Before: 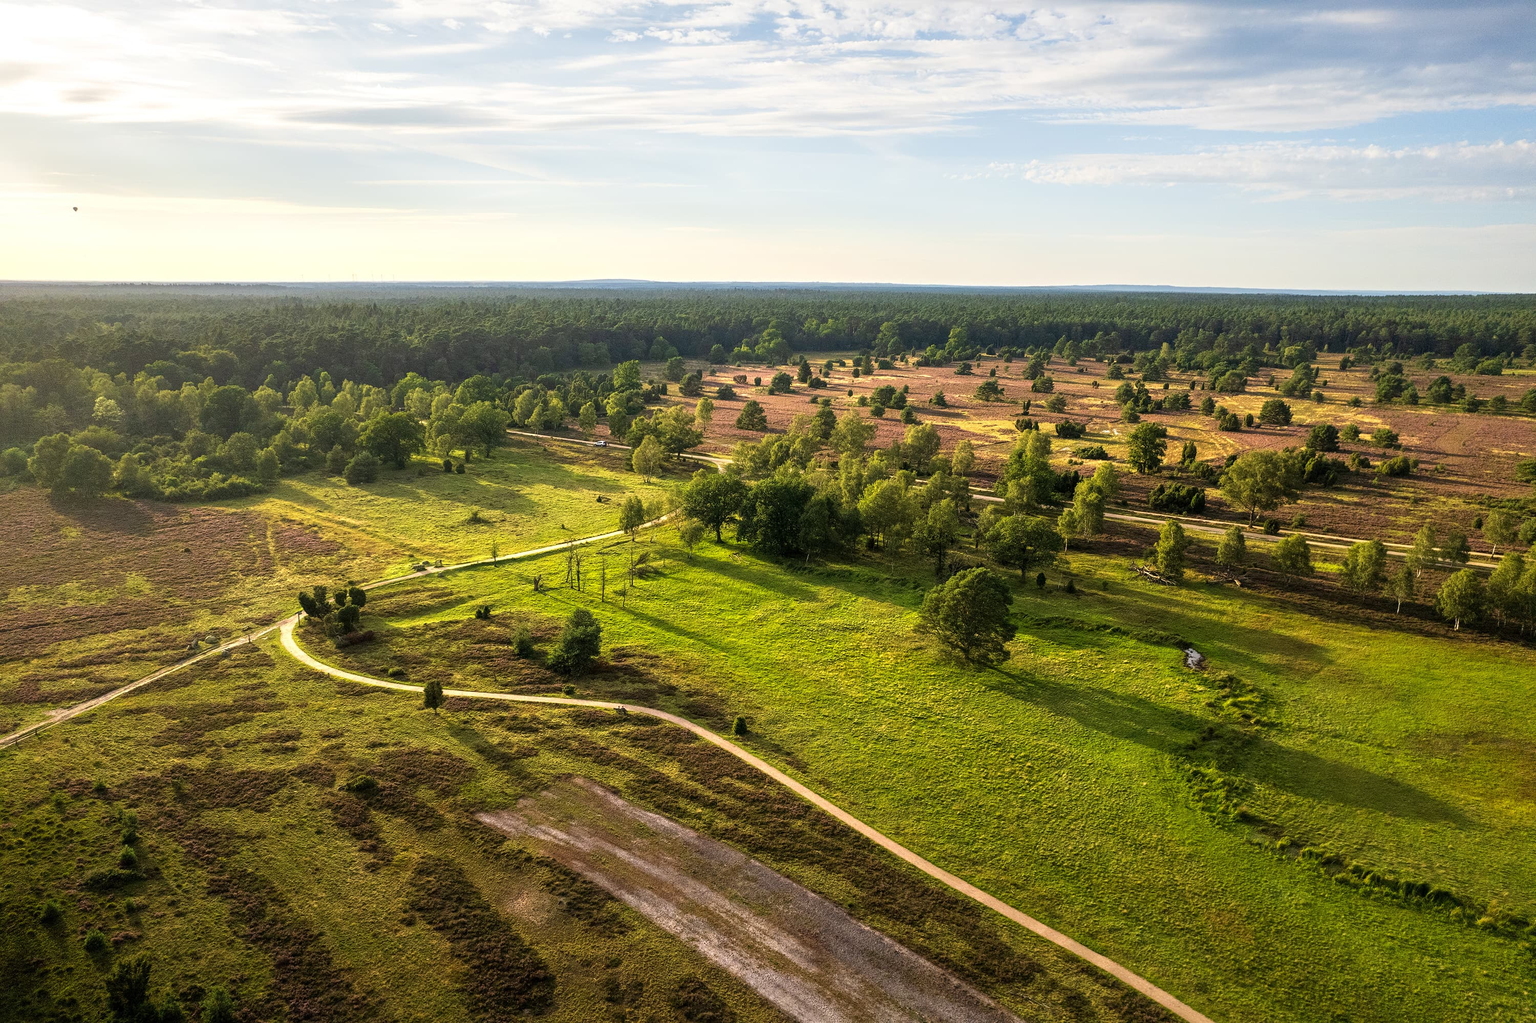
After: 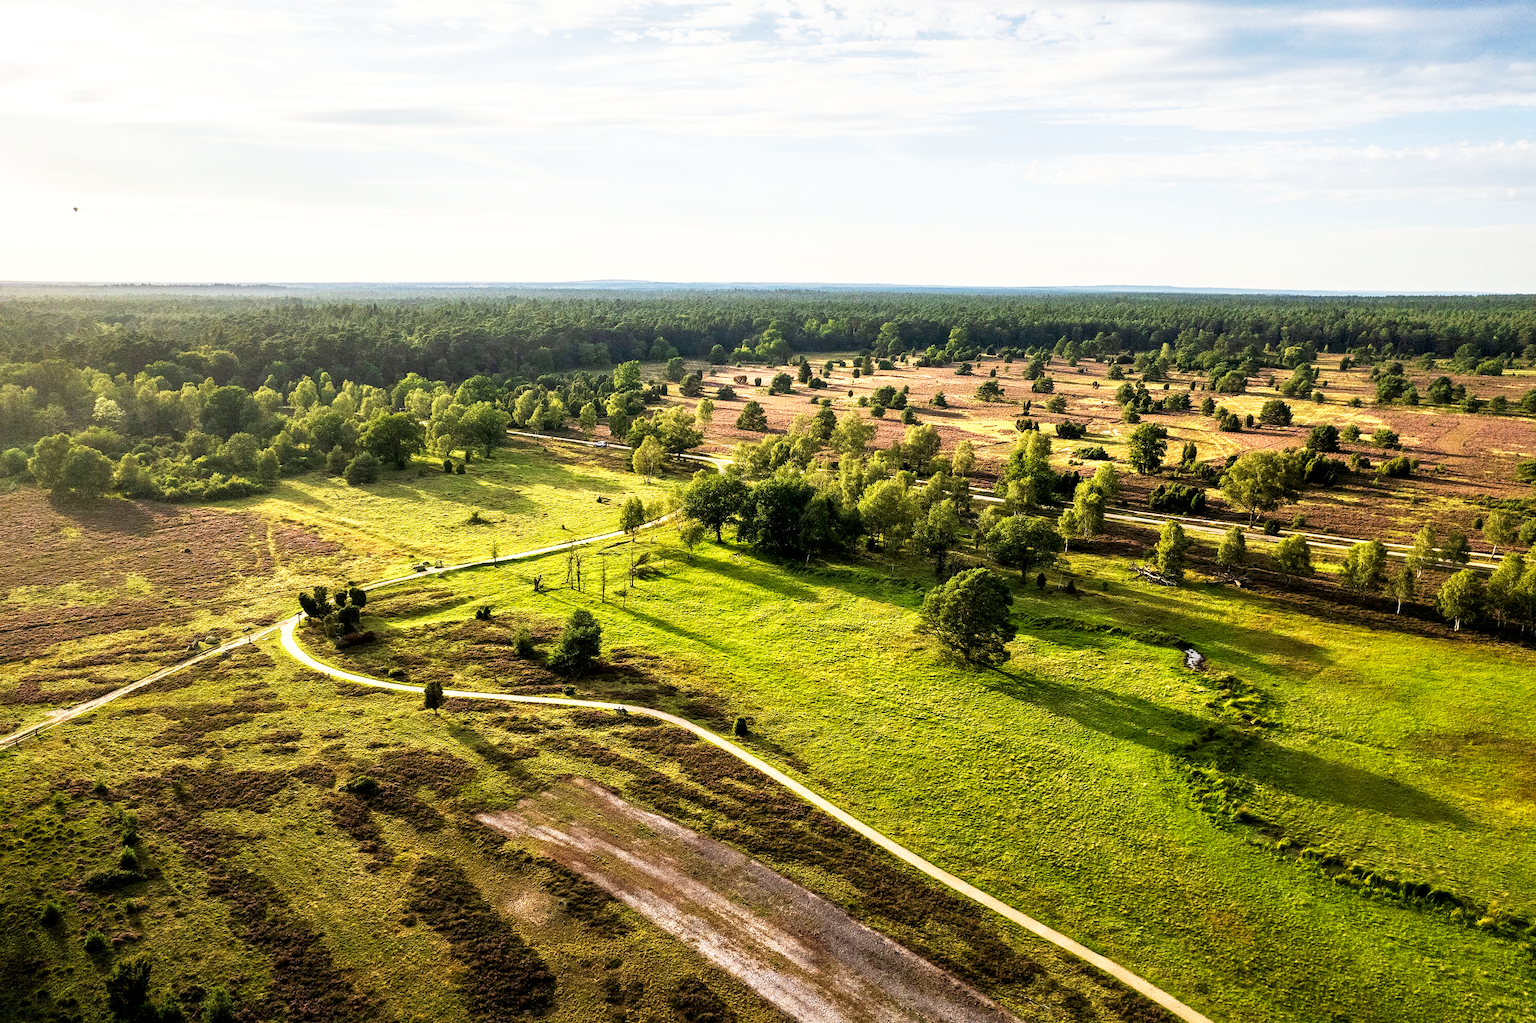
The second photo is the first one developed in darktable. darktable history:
base curve: curves: ch0 [(0, 0) (0.005, 0.002) (0.193, 0.295) (0.399, 0.664) (0.75, 0.928) (1, 1)], preserve colors none
contrast equalizer: octaves 7, y [[0.586, 0.584, 0.576, 0.565, 0.552, 0.539], [0.5 ×6], [0.97, 0.959, 0.919, 0.859, 0.789, 0.717], [0 ×6], [0 ×6]], mix 0.585
